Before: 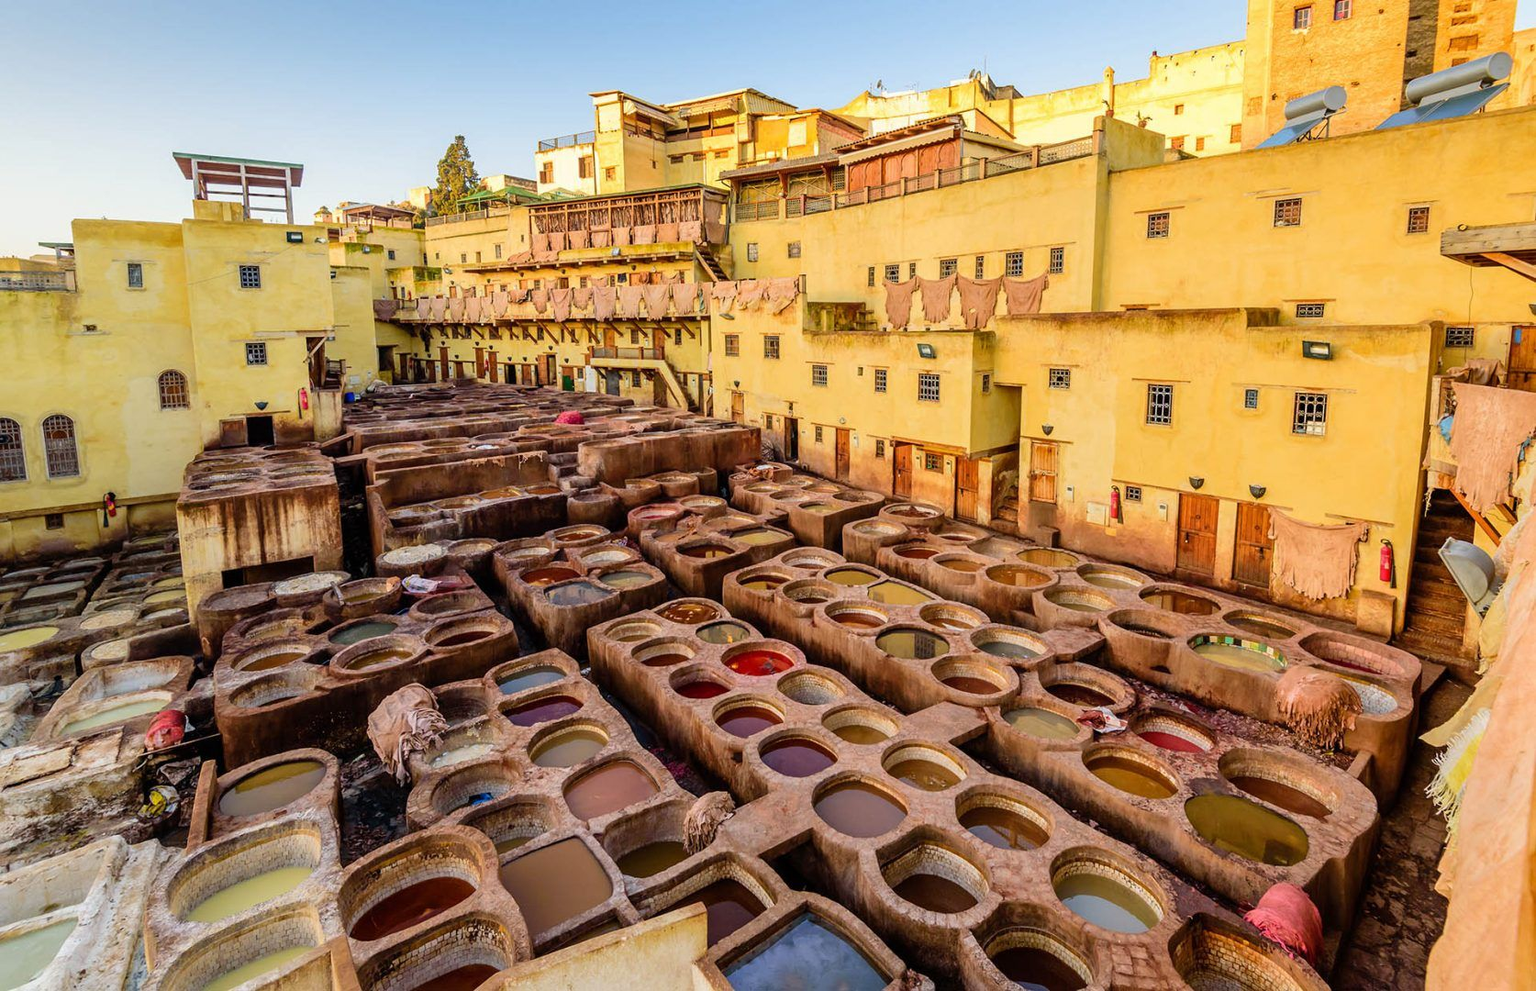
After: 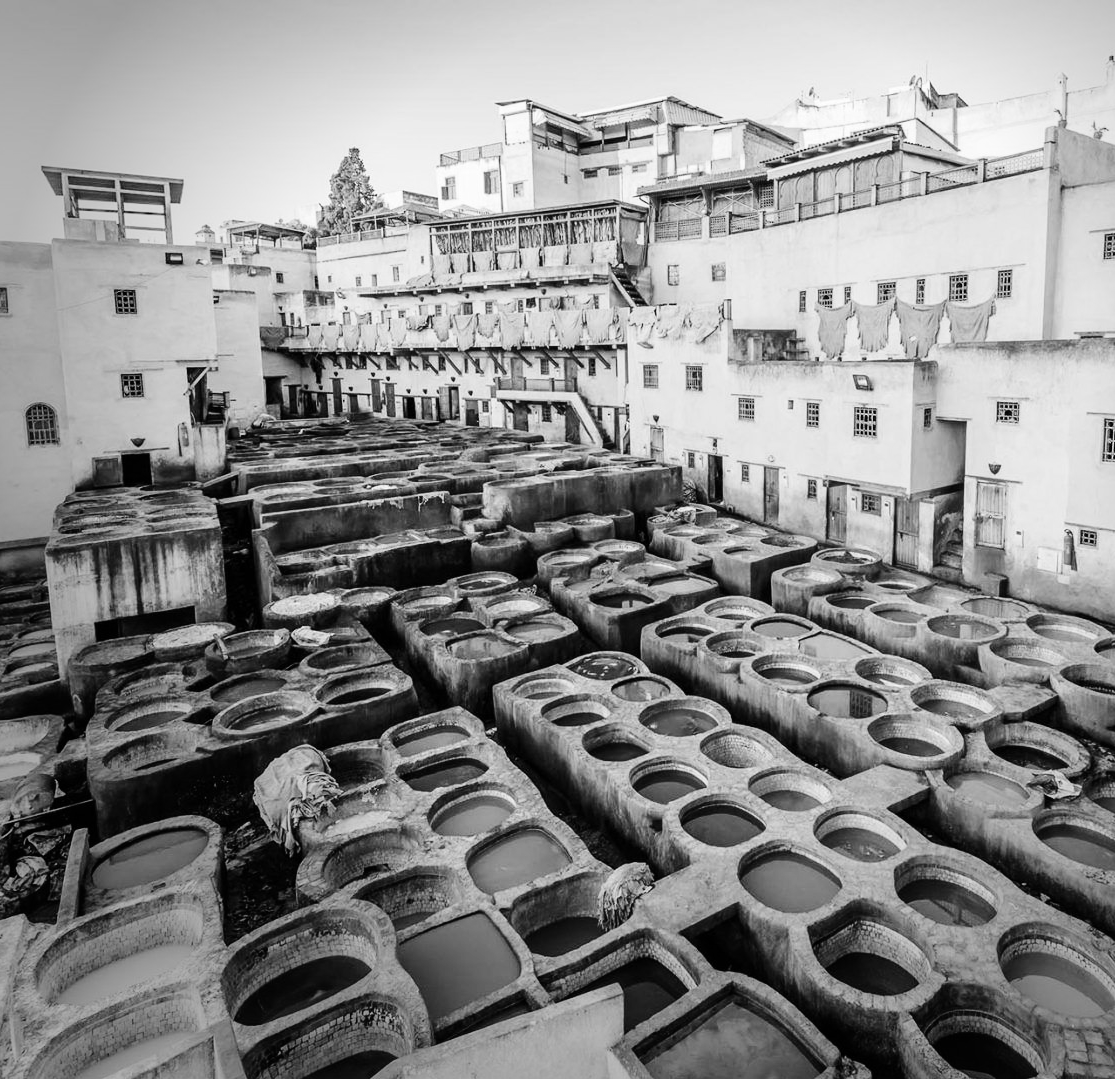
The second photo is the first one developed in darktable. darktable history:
base curve: curves: ch0 [(0, 0) (0.032, 0.025) (0.121, 0.166) (0.206, 0.329) (0.605, 0.79) (1, 1)], preserve colors none
vignetting: fall-off start 73.57%, center (0.22, -0.235)
crop and rotate: left 8.786%, right 24.548%
monochrome: size 3.1
